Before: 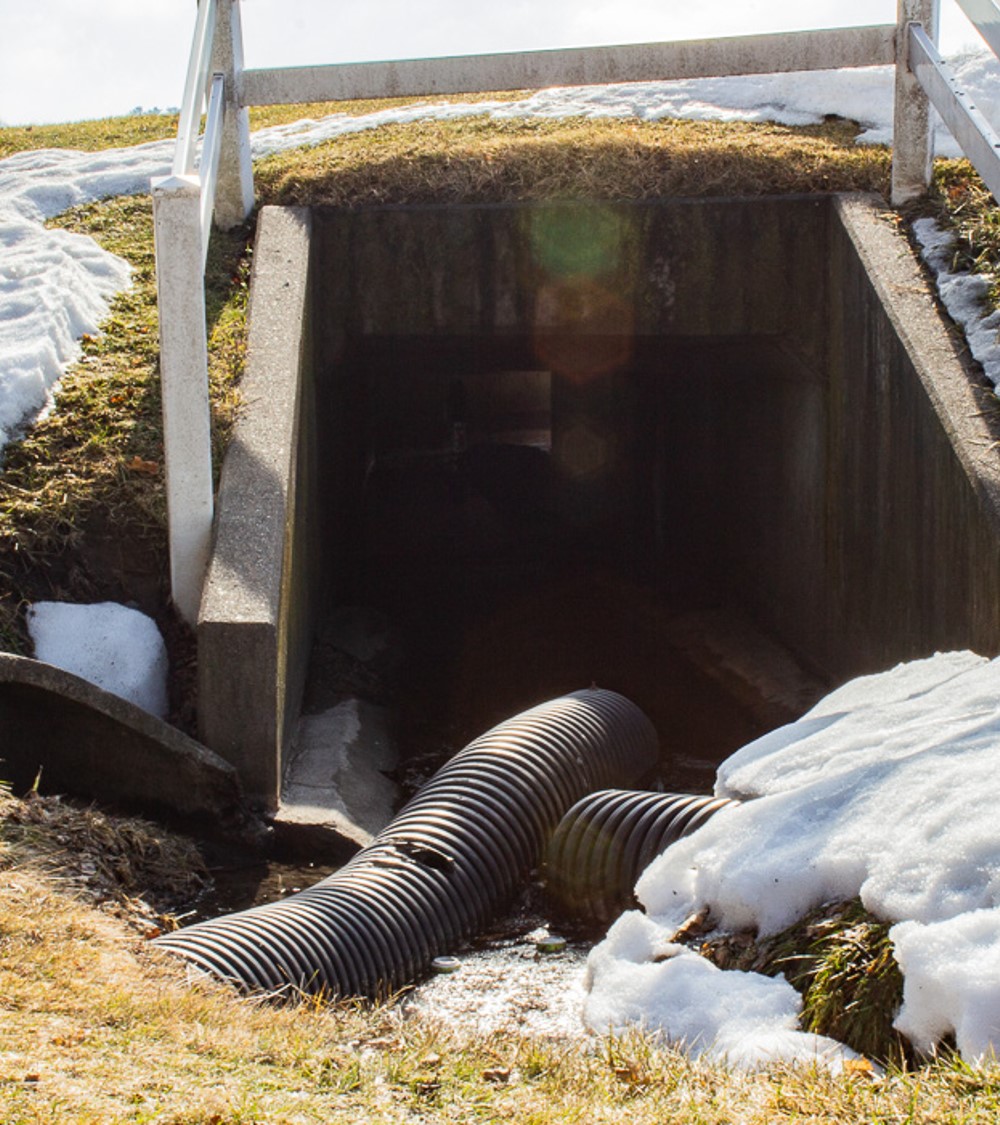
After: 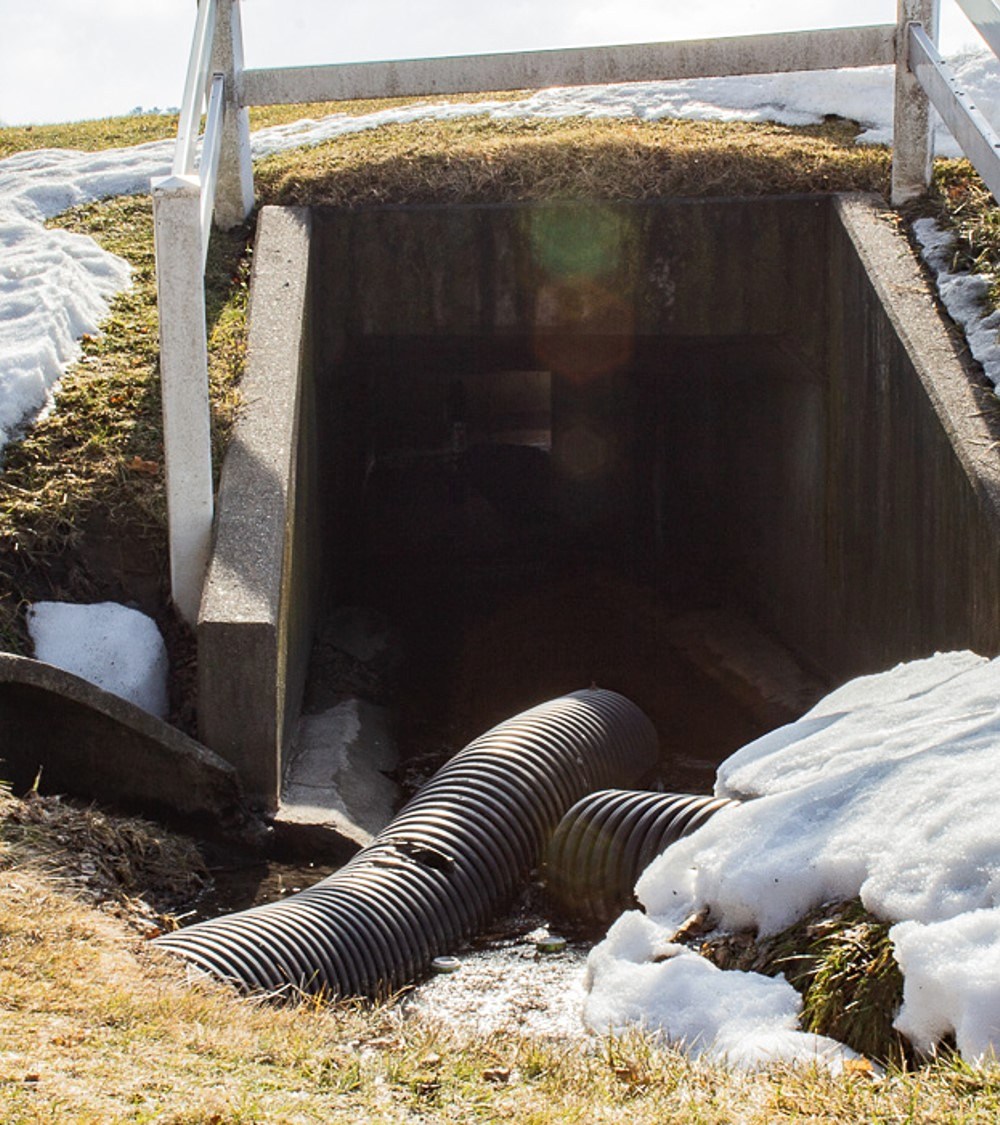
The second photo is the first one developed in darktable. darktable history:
sharpen: amount 0.213
contrast brightness saturation: saturation -0.101
tone equalizer: -7 EV 0.134 EV, edges refinement/feathering 500, mask exposure compensation -1.57 EV, preserve details no
